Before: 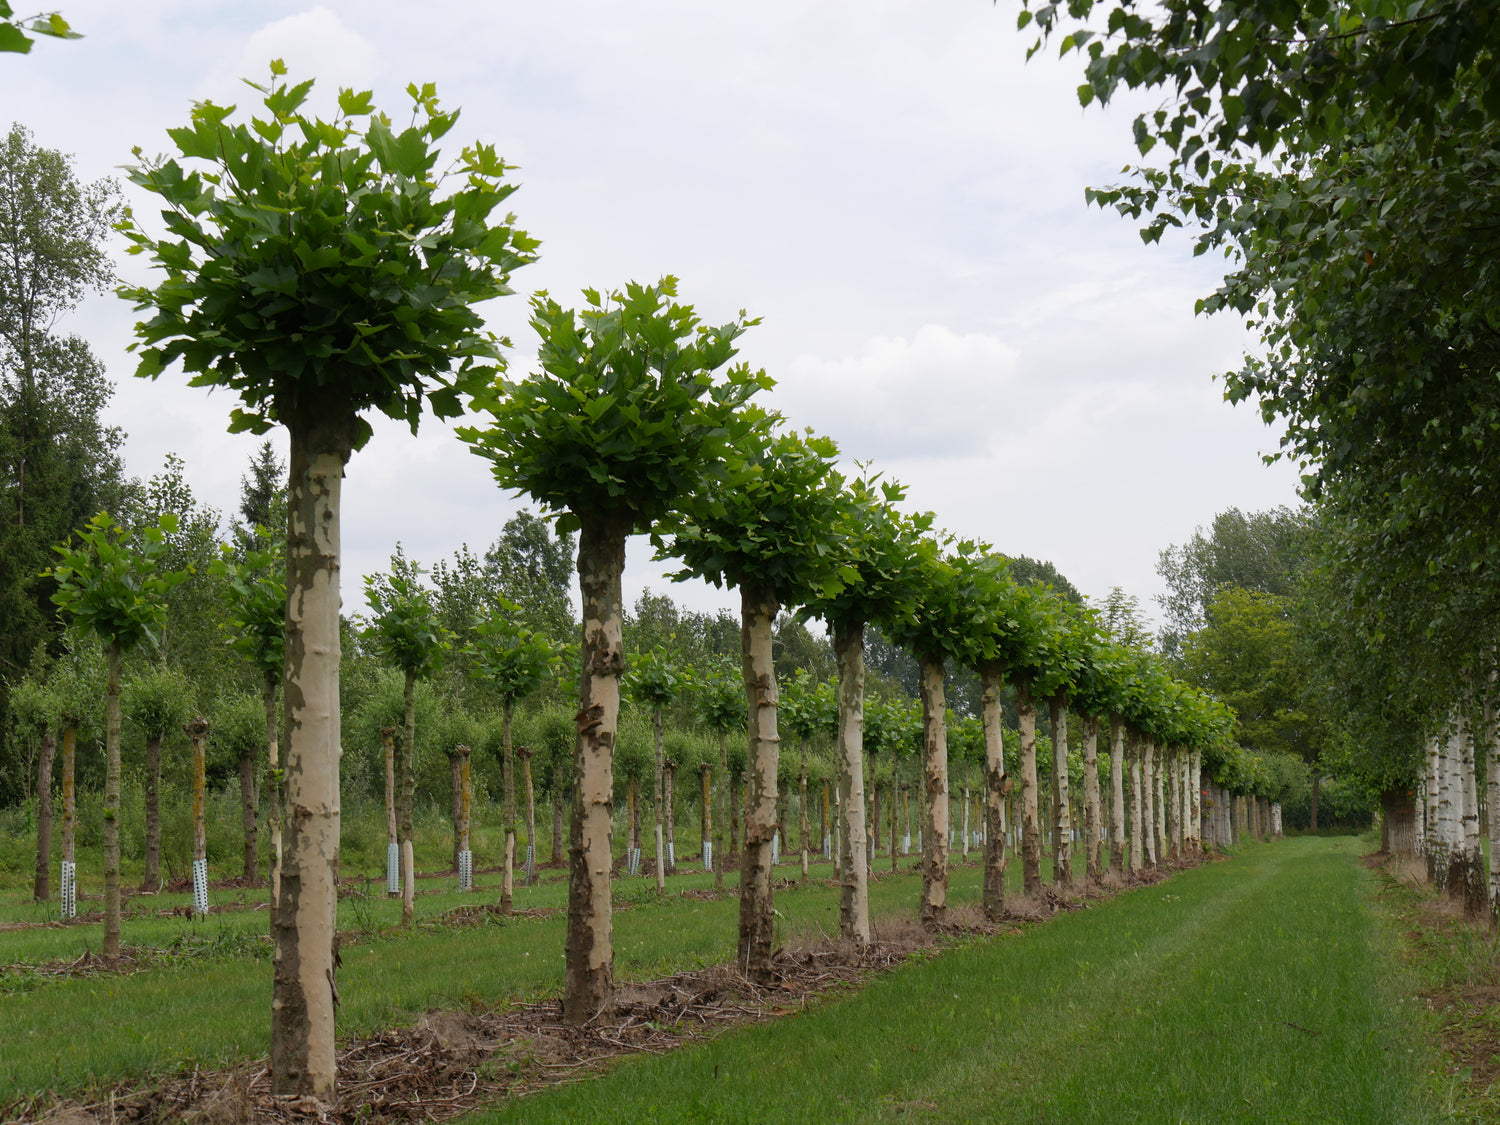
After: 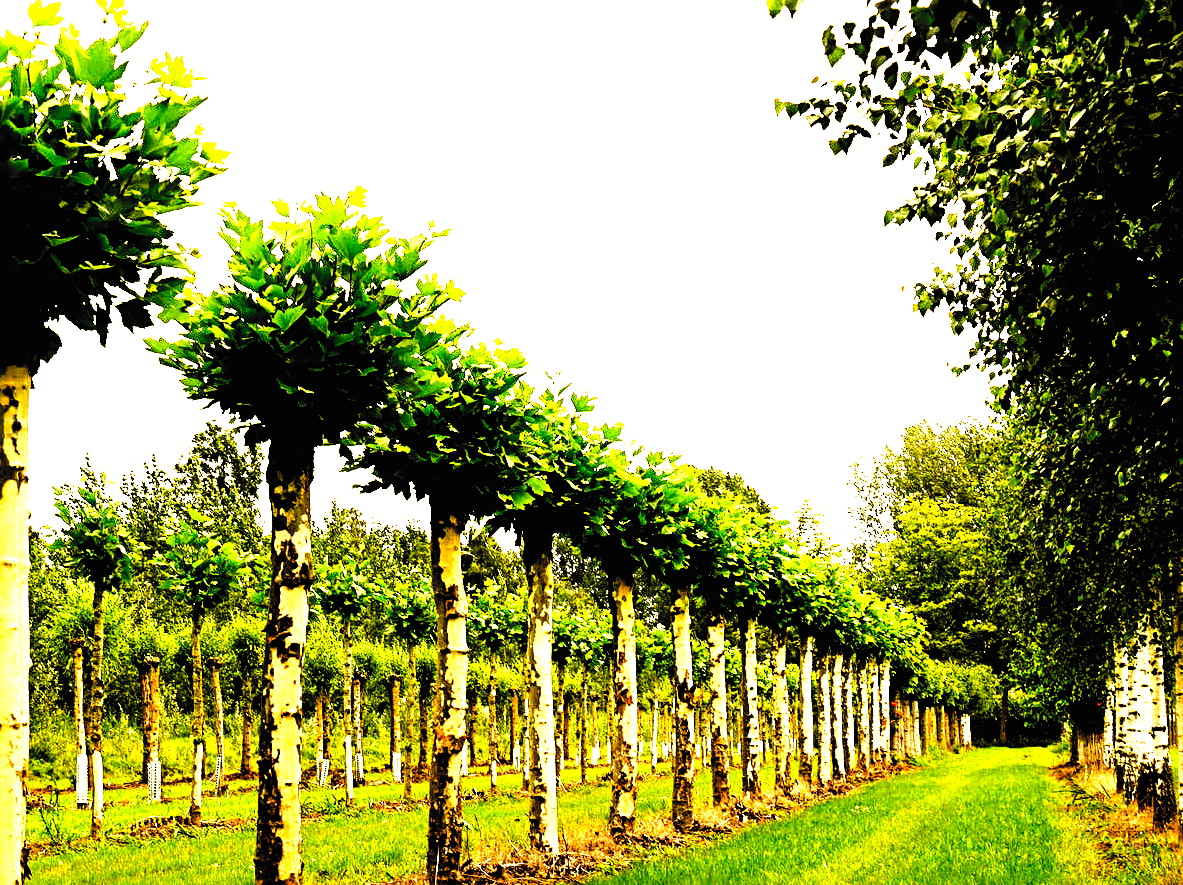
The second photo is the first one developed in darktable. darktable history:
filmic rgb: black relative exposure -2.85 EV, white relative exposure 4.56 EV, hardness 1.77, contrast 1.25, preserve chrominance no, color science v5 (2021)
crop and rotate: left 20.74%, top 7.912%, right 0.375%, bottom 13.378%
levels: levels [0, 0.281, 0.562]
white balance: red 1.138, green 0.996, blue 0.812
contrast brightness saturation: contrast 0.2, brightness 0.16, saturation 0.22
sharpen: radius 4
